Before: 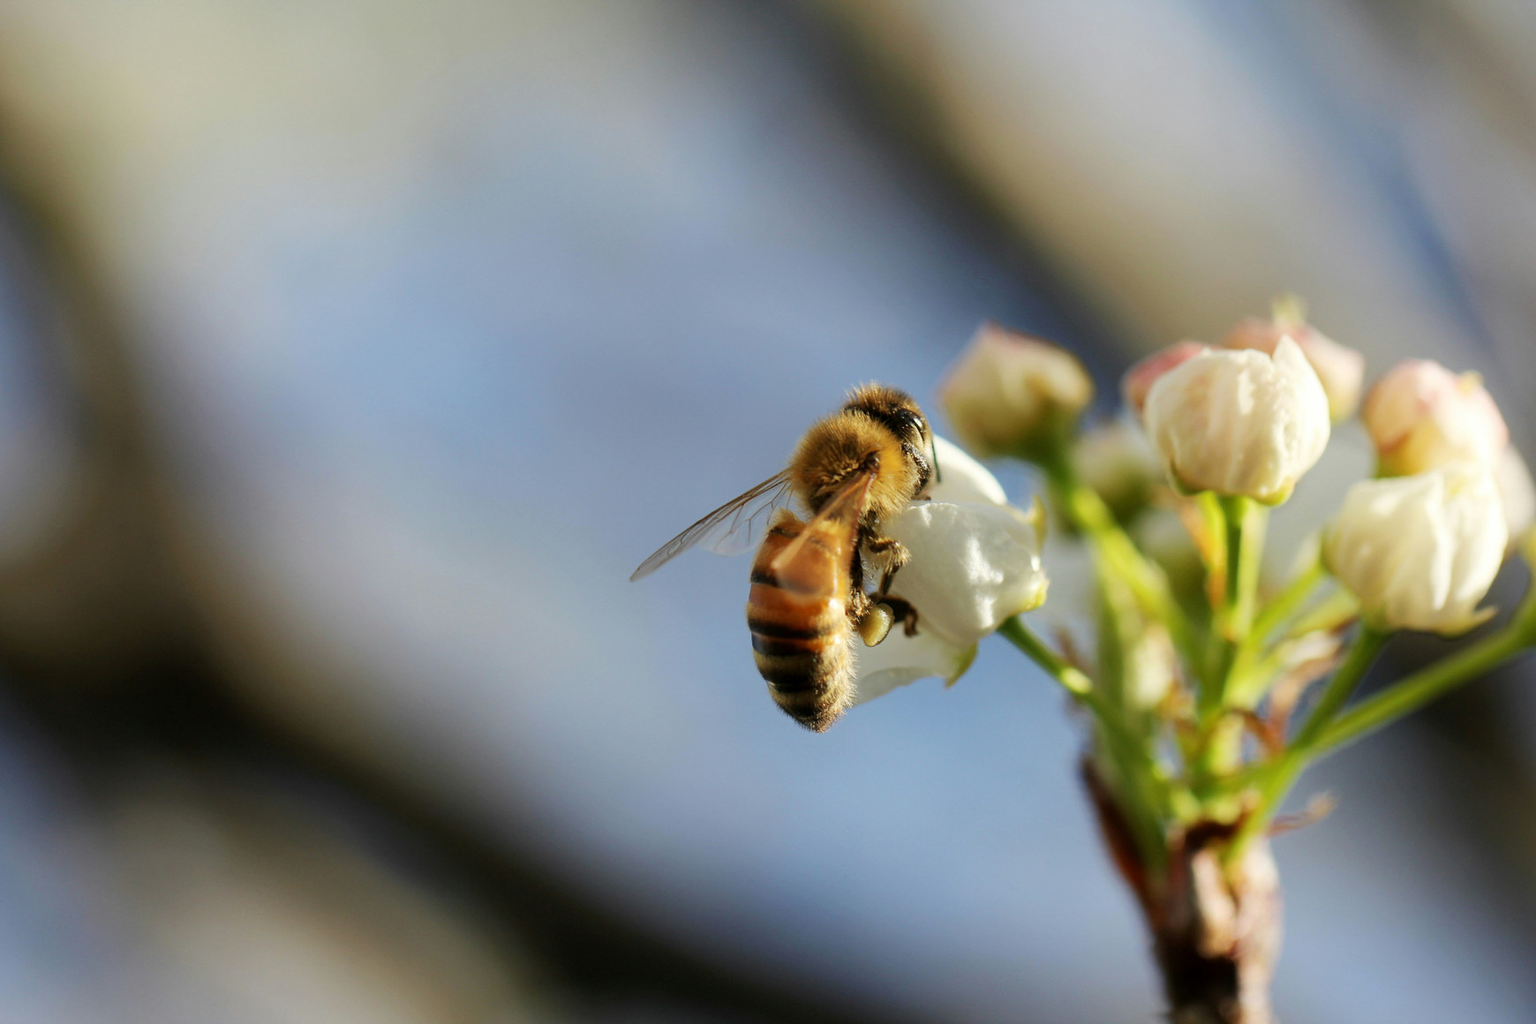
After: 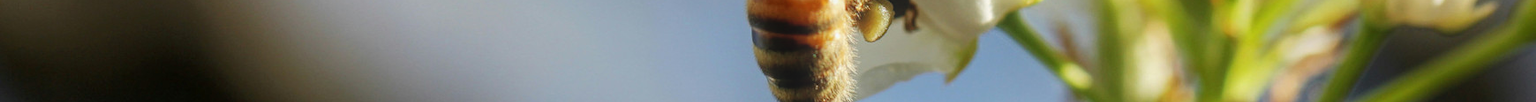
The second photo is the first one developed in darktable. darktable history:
crop and rotate: top 59.084%, bottom 30.916%
local contrast: highlights 73%, shadows 15%, midtone range 0.197
